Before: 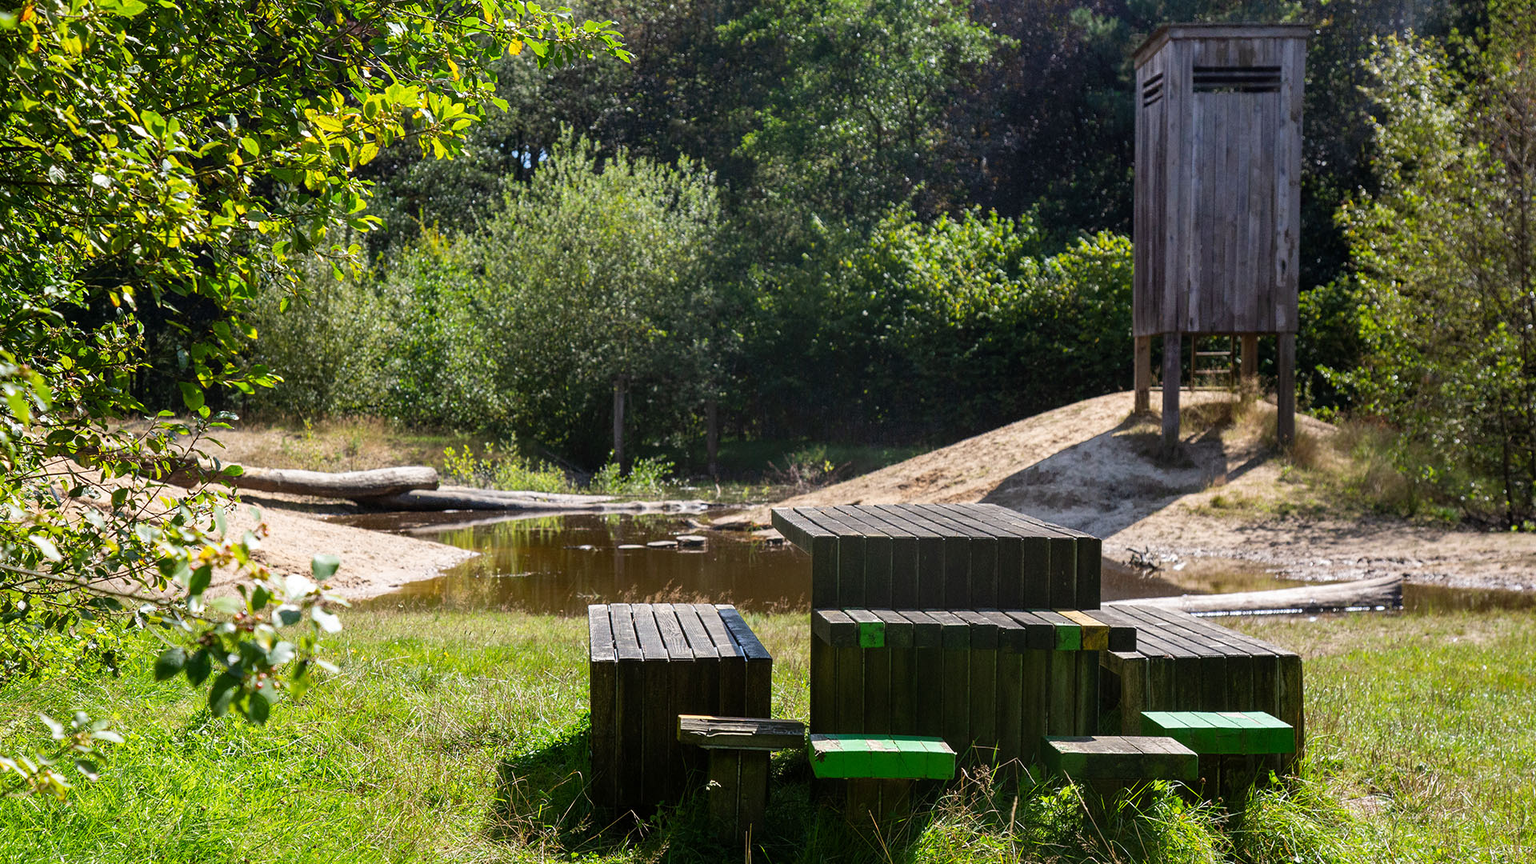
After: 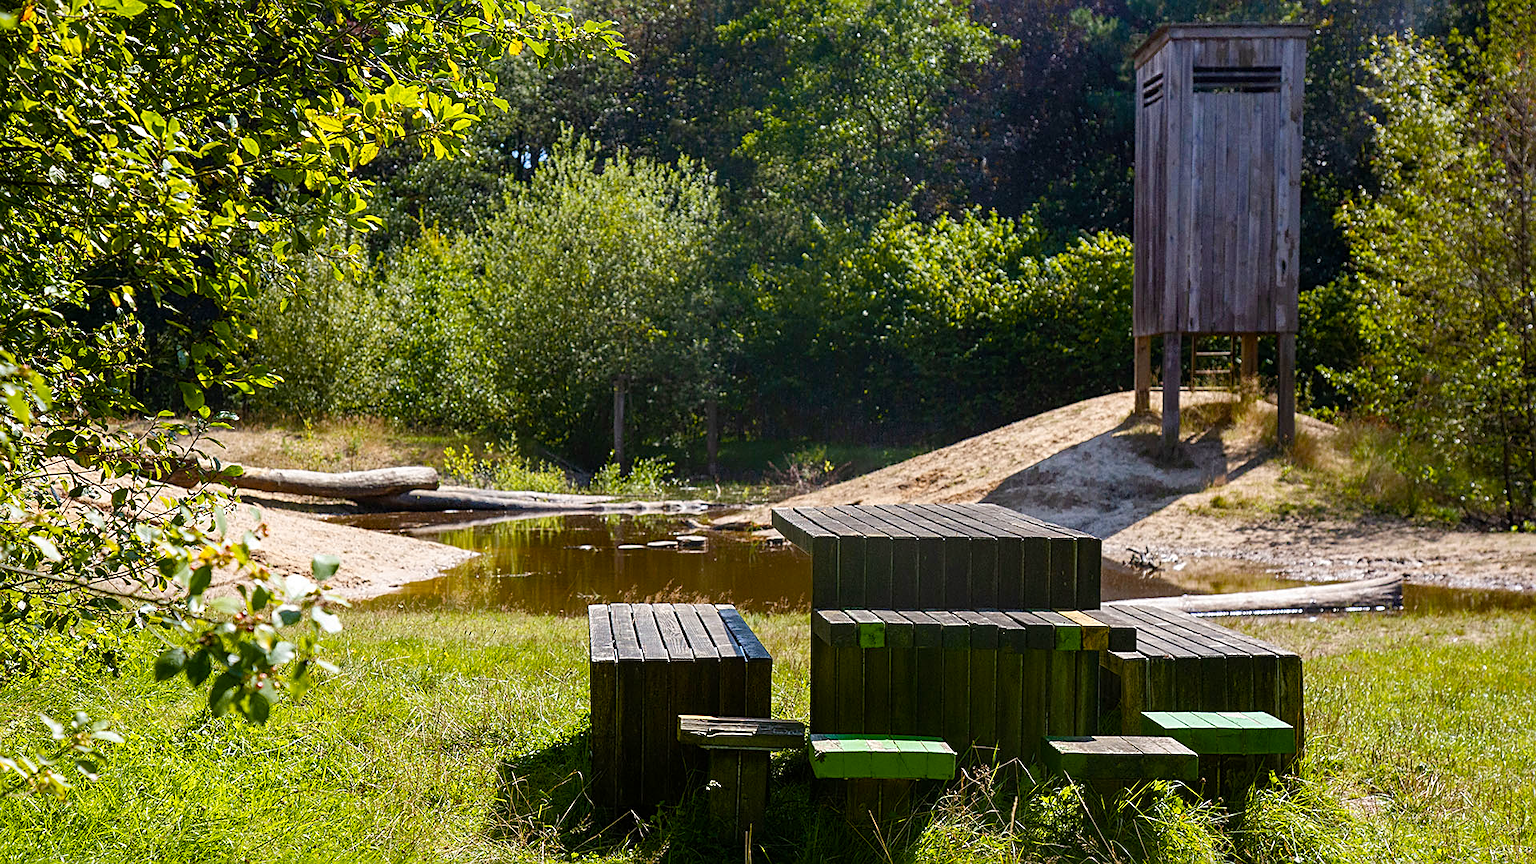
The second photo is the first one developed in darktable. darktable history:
color balance rgb: perceptual saturation grading › global saturation 25.36%, perceptual saturation grading › highlights -28.539%, perceptual saturation grading › shadows 33.205%, global vibrance 20%
sharpen: on, module defaults
color zones: curves: ch2 [(0, 0.5) (0.143, 0.5) (0.286, 0.489) (0.415, 0.421) (0.571, 0.5) (0.714, 0.5) (0.857, 0.5) (1, 0.5)]
